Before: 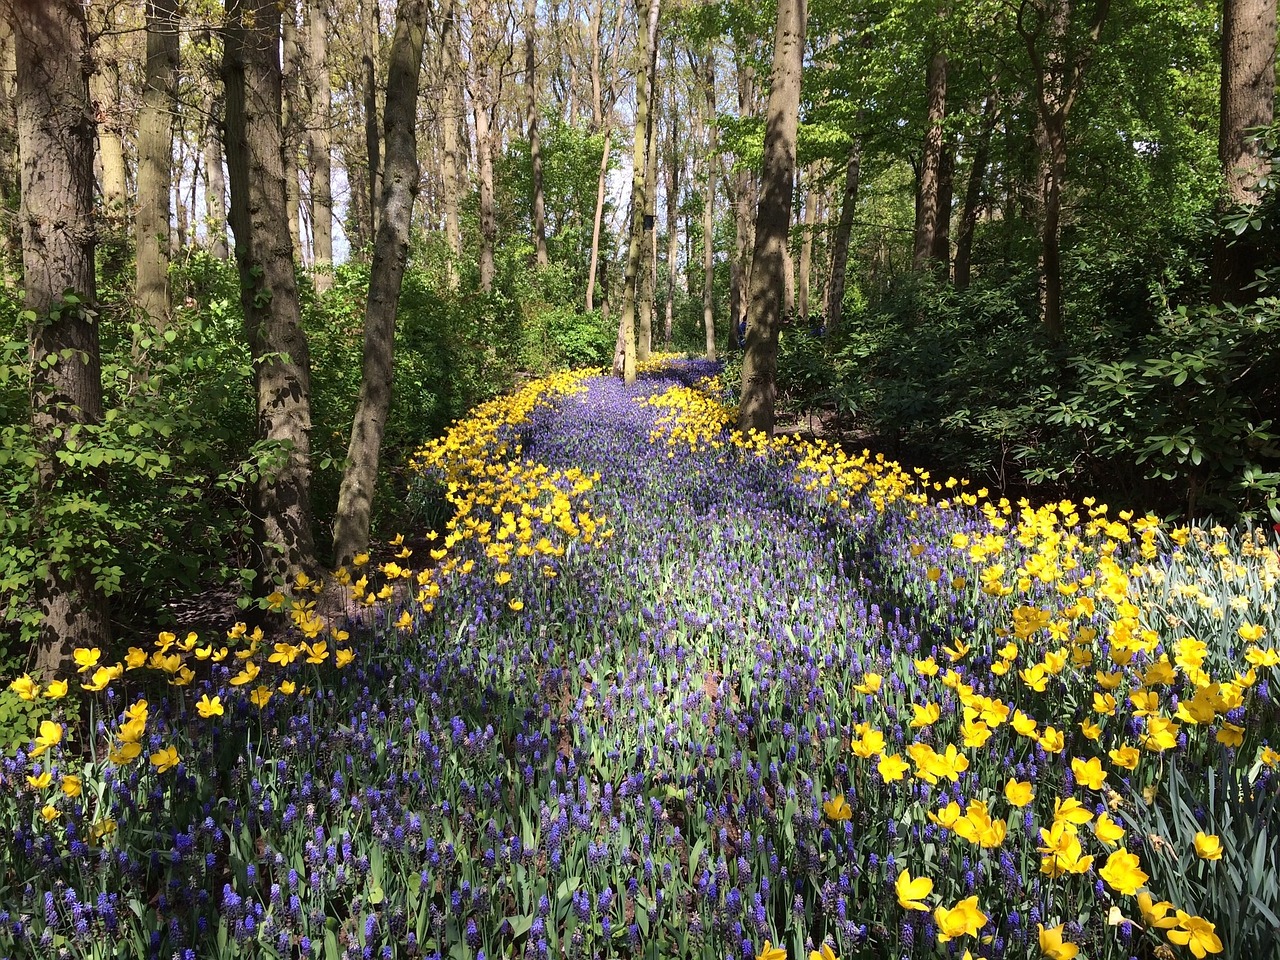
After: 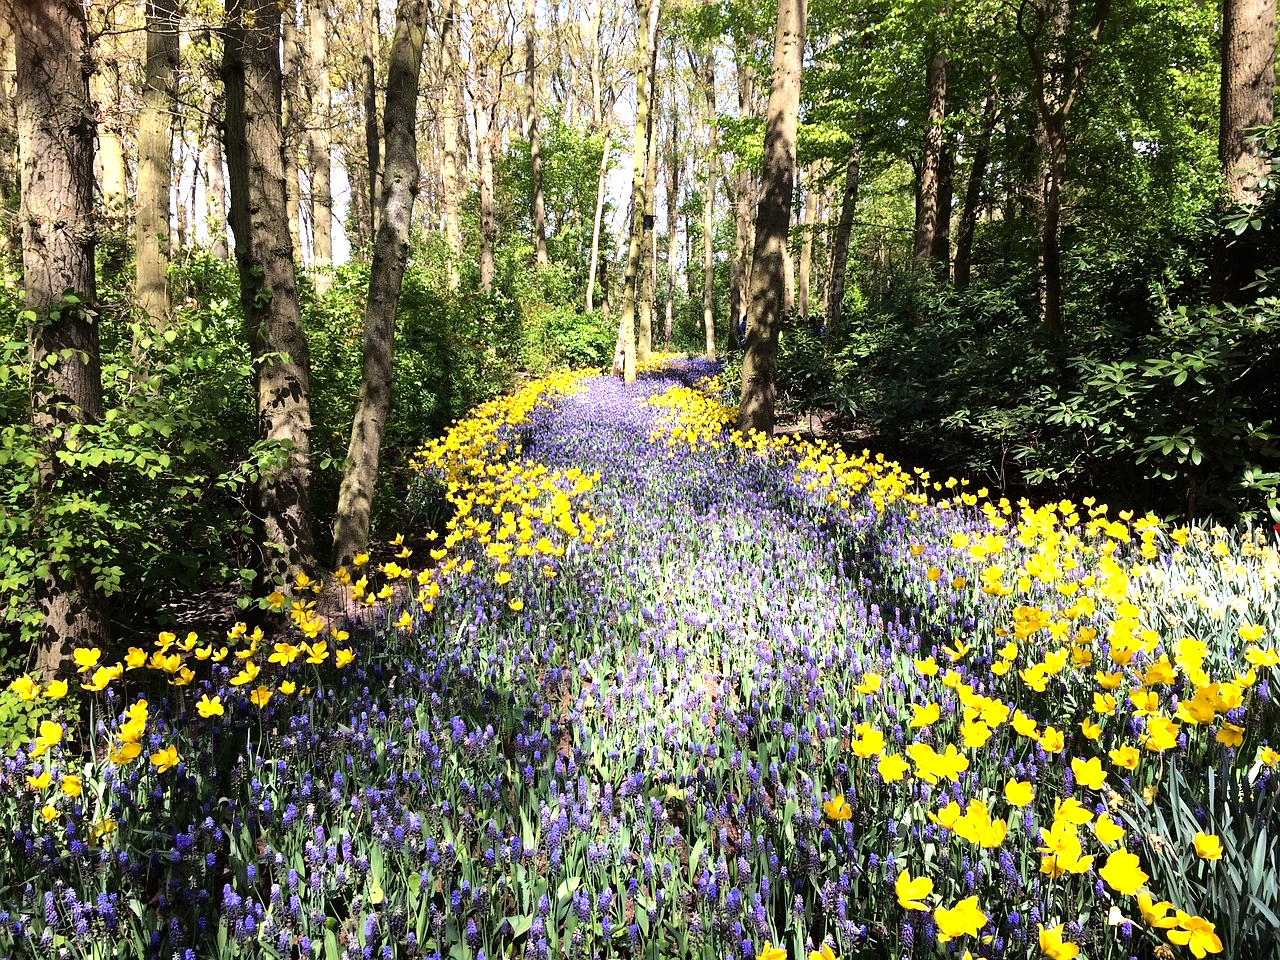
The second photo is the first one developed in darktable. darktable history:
color balance rgb: perceptual saturation grading › global saturation 5.181%, global vibrance 9.899%
tone equalizer: -8 EV -1.1 EV, -7 EV -1.05 EV, -6 EV -0.829 EV, -5 EV -0.552 EV, -3 EV 0.589 EV, -2 EV 0.885 EV, -1 EV 0.987 EV, +0 EV 1.08 EV
